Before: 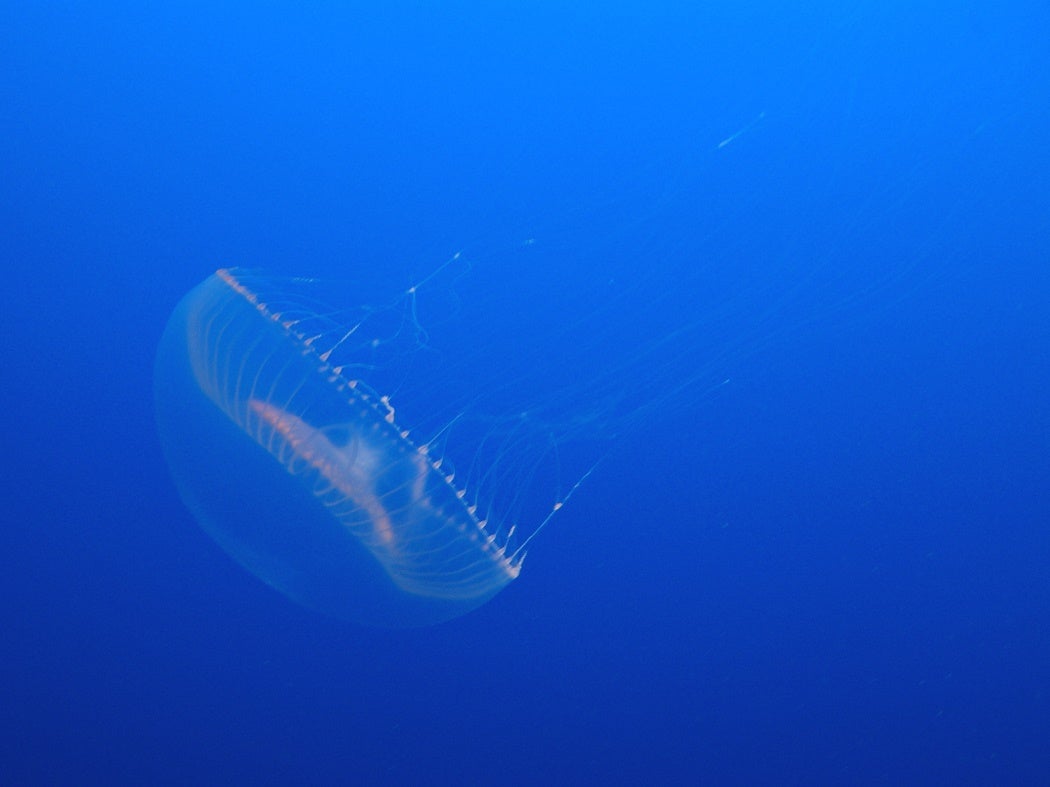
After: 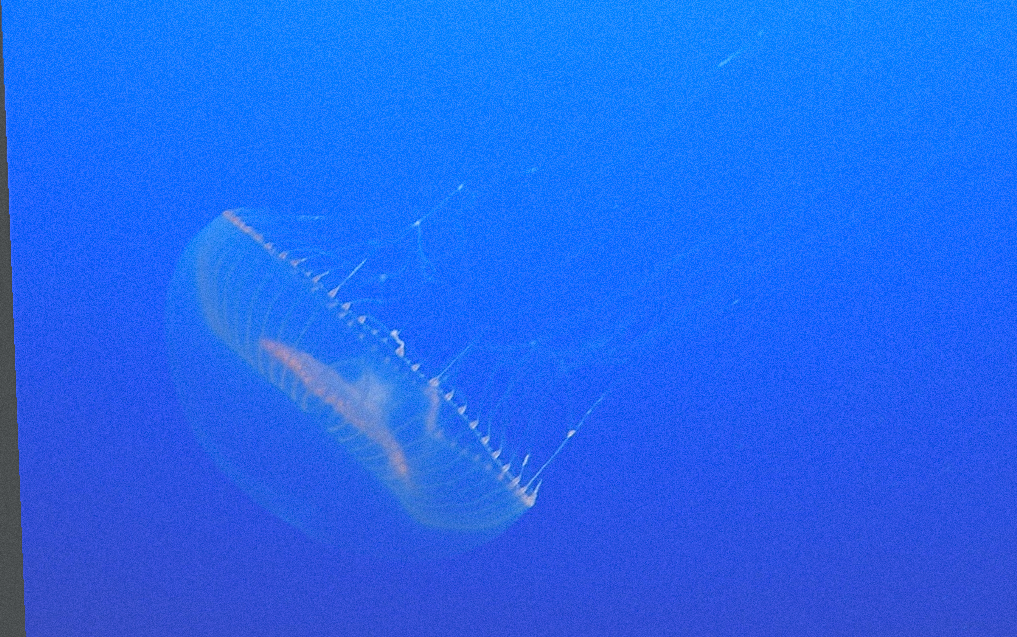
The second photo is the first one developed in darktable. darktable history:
rotate and perspective: rotation -2.22°, lens shift (horizontal) -0.022, automatic cropping off
sharpen: on, module defaults
color balance rgb: shadows lift › chroma 3%, shadows lift › hue 240.84°, highlights gain › chroma 3%, highlights gain › hue 73.2°, global offset › luminance -0.5%, perceptual saturation grading › global saturation 20%, perceptual saturation grading › highlights -25%, perceptual saturation grading › shadows 50%, global vibrance 25.26%
crop and rotate: angle 0.03°, top 11.643%, right 5.651%, bottom 11.189%
white balance: red 0.924, blue 1.095
exposure: black level correction -0.087, compensate highlight preservation false
grain: on, module defaults
